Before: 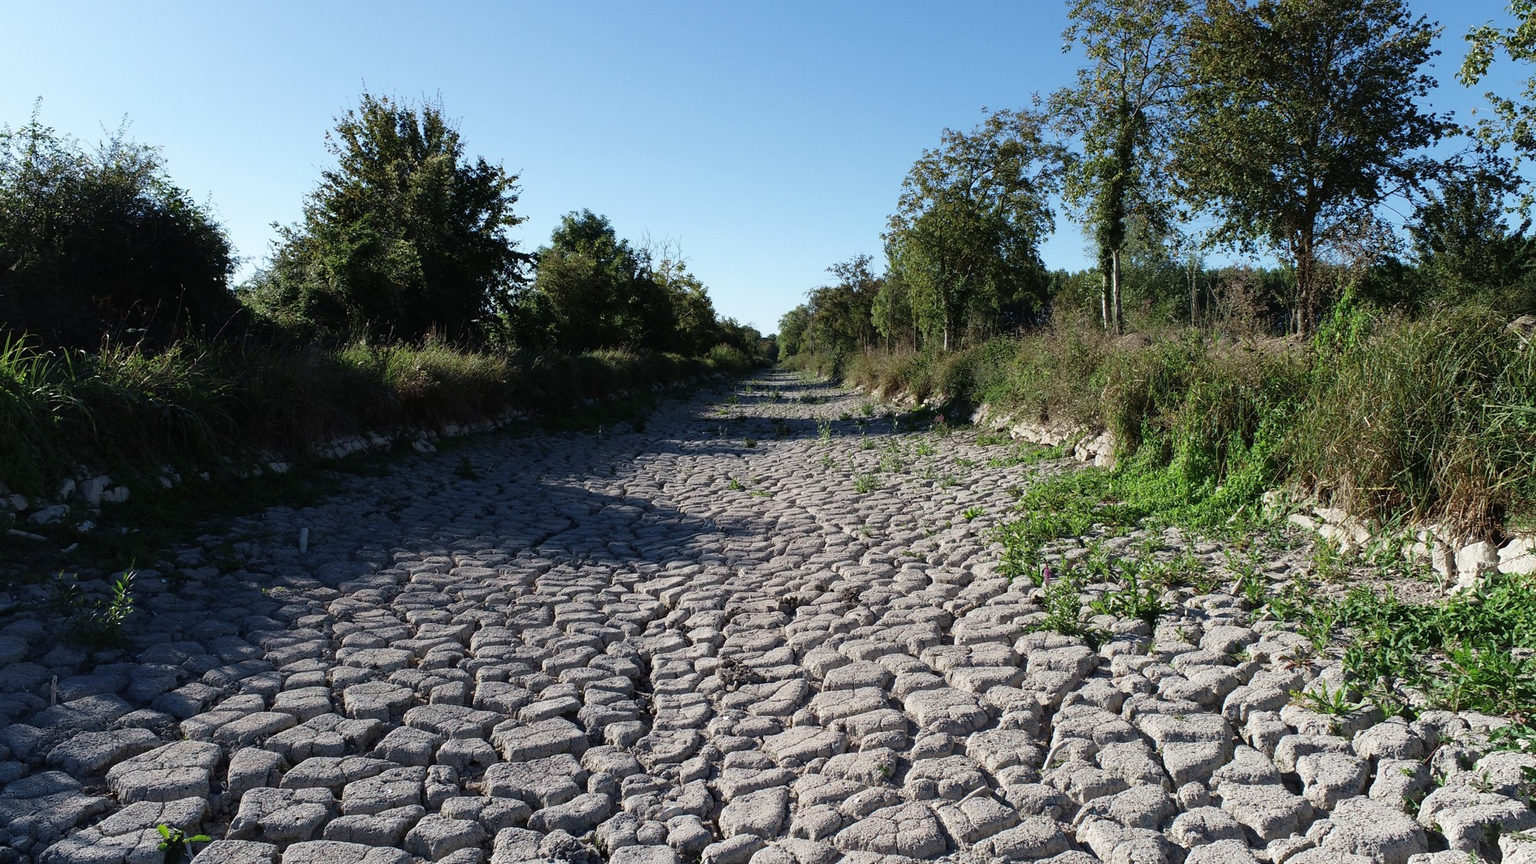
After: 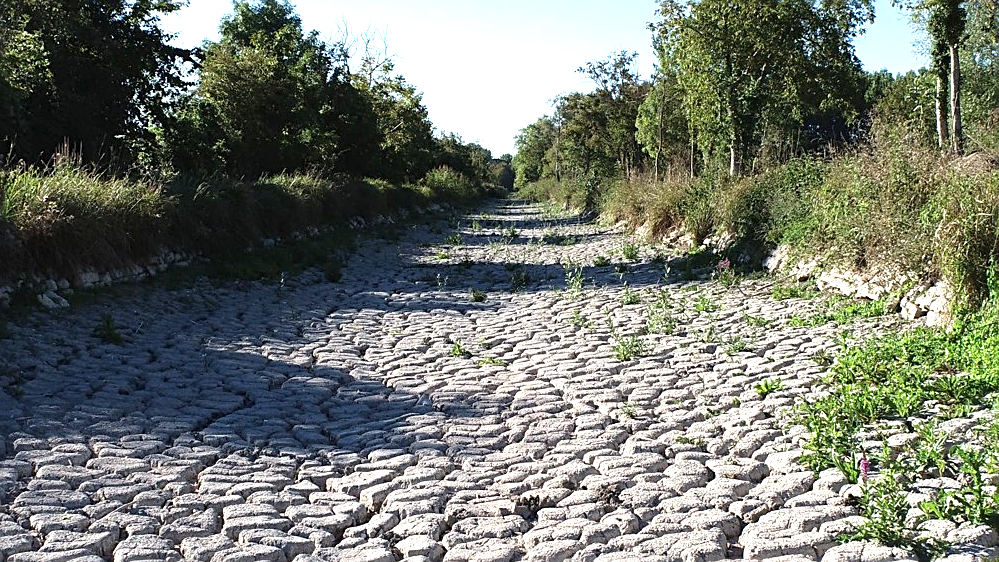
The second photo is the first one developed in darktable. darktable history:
exposure: exposure 1 EV, compensate highlight preservation false
sharpen: on, module defaults
crop: left 25%, top 25%, right 25%, bottom 25%
